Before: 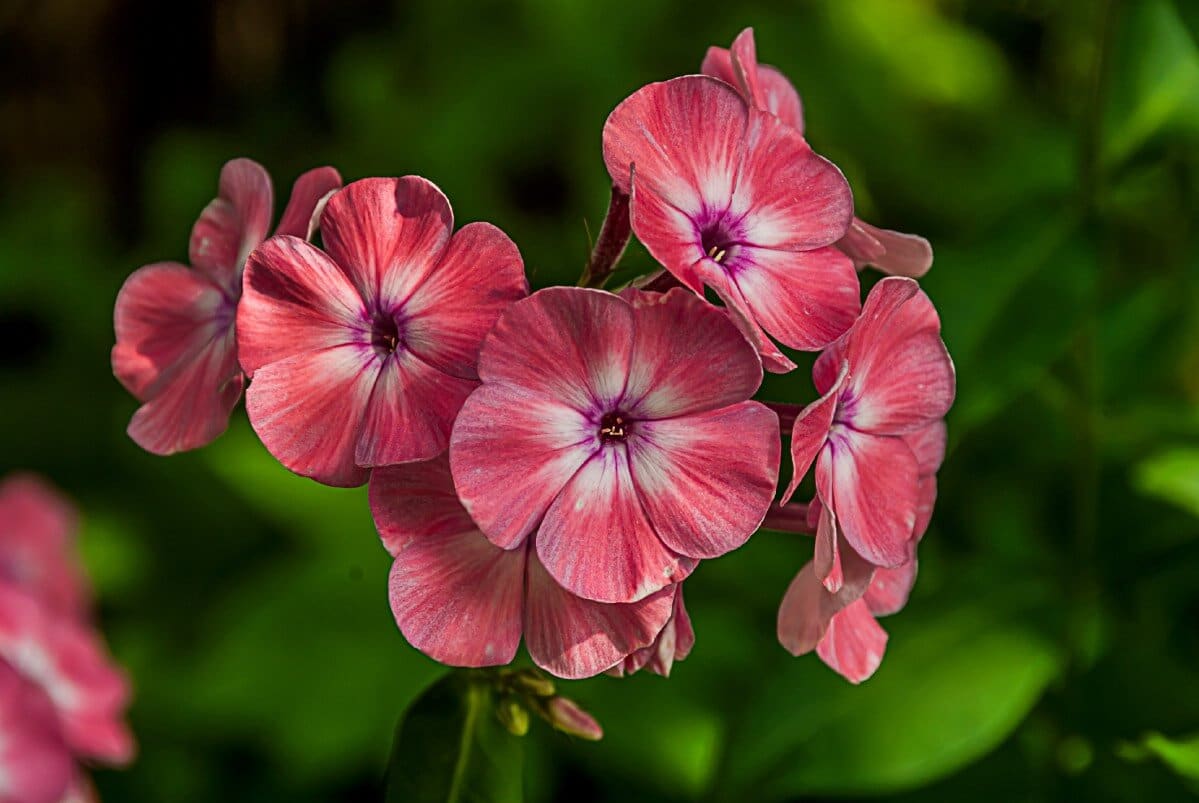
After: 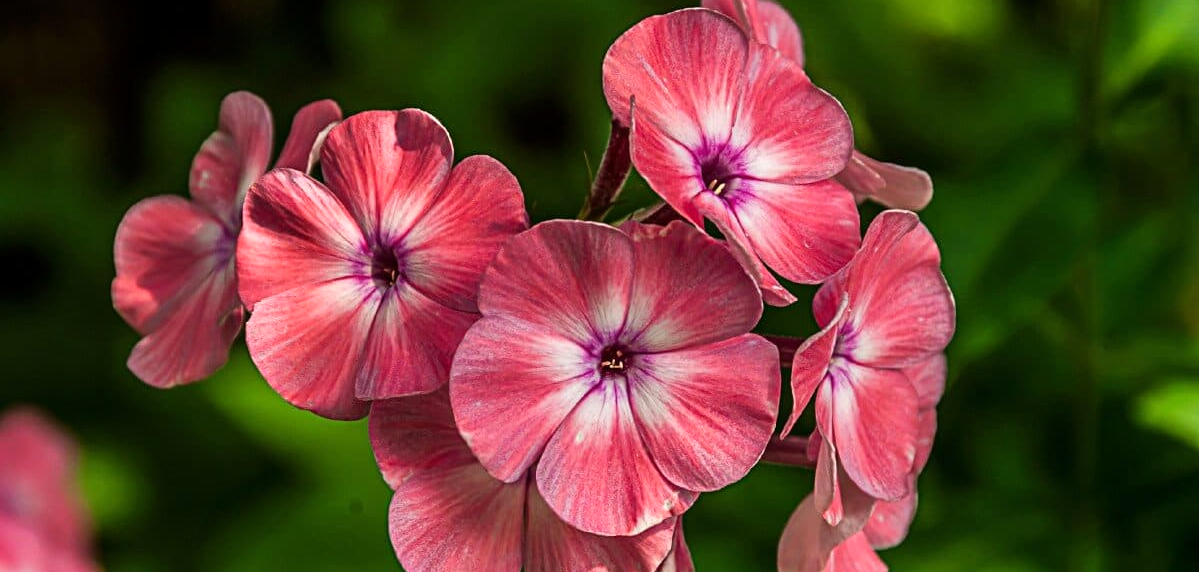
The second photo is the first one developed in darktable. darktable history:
tone equalizer: -8 EV -0.445 EV, -7 EV -0.372 EV, -6 EV -0.324 EV, -5 EV -0.187 EV, -3 EV 0.254 EV, -2 EV 0.343 EV, -1 EV 0.37 EV, +0 EV 0.396 EV
crop and rotate: top 8.374%, bottom 20.29%
